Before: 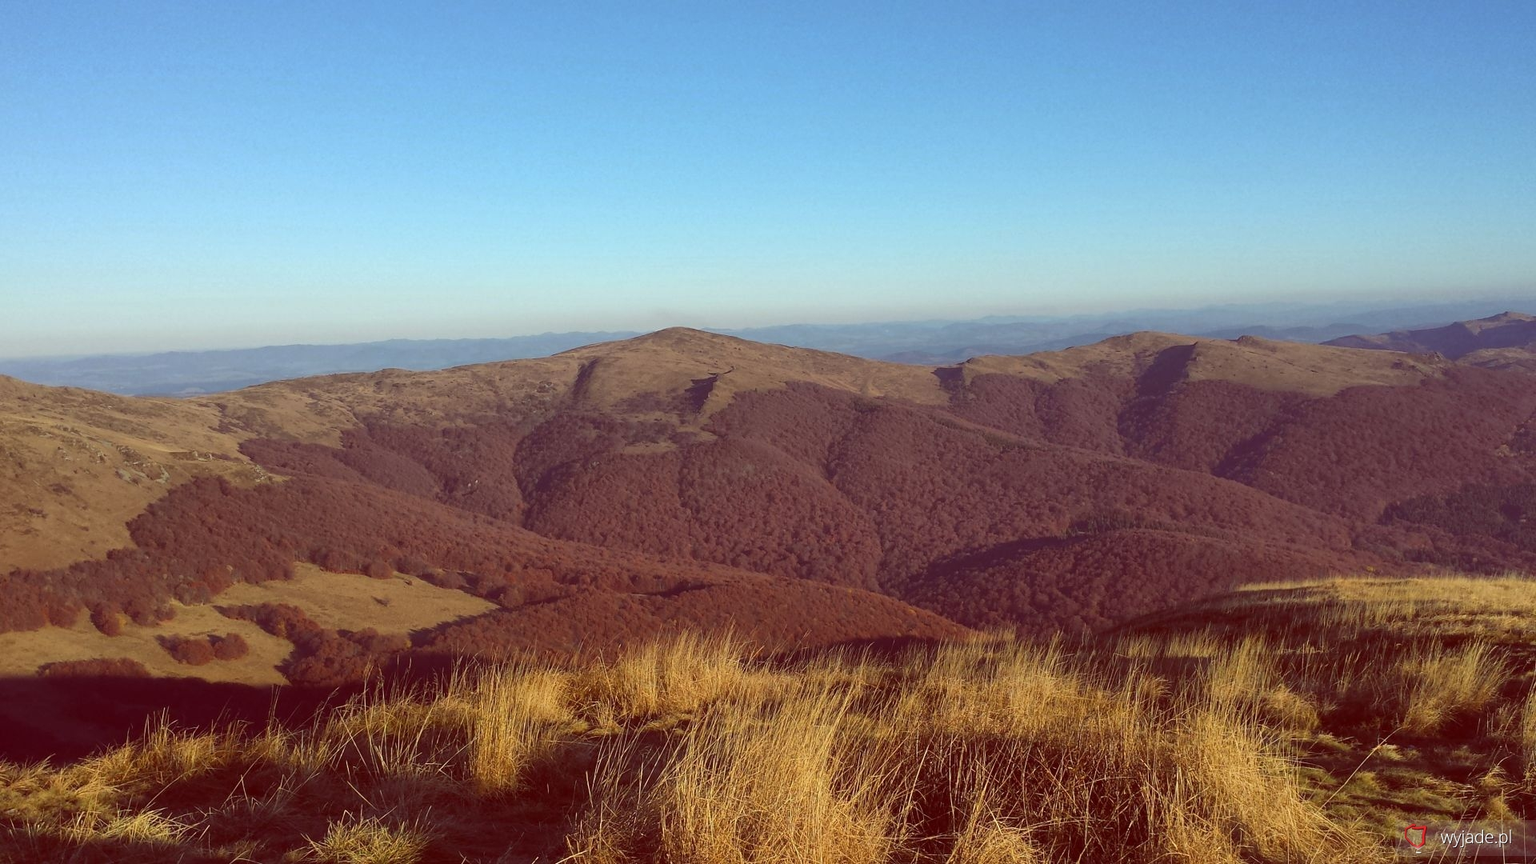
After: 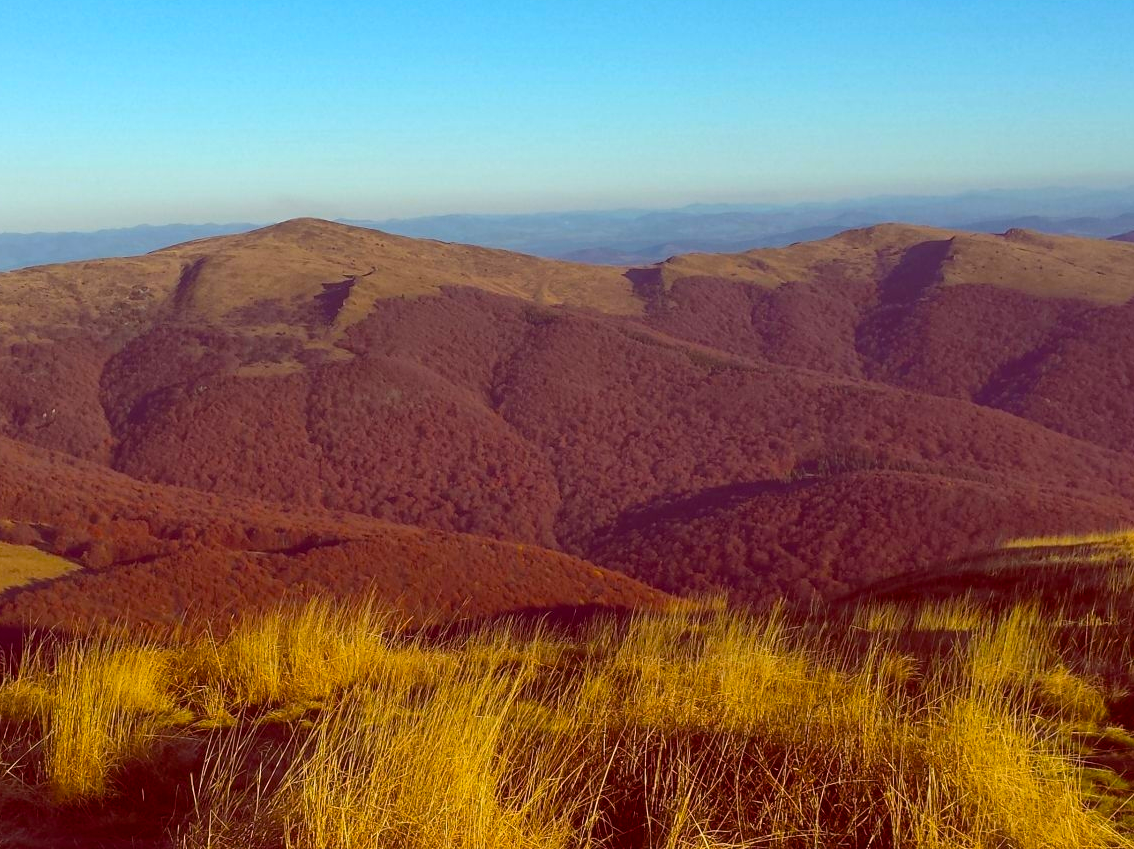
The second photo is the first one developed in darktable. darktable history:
color balance rgb: linear chroma grading › global chroma 10%, perceptual saturation grading › global saturation 30%, global vibrance 10%
crop and rotate: left 28.256%, top 17.734%, right 12.656%, bottom 3.573%
